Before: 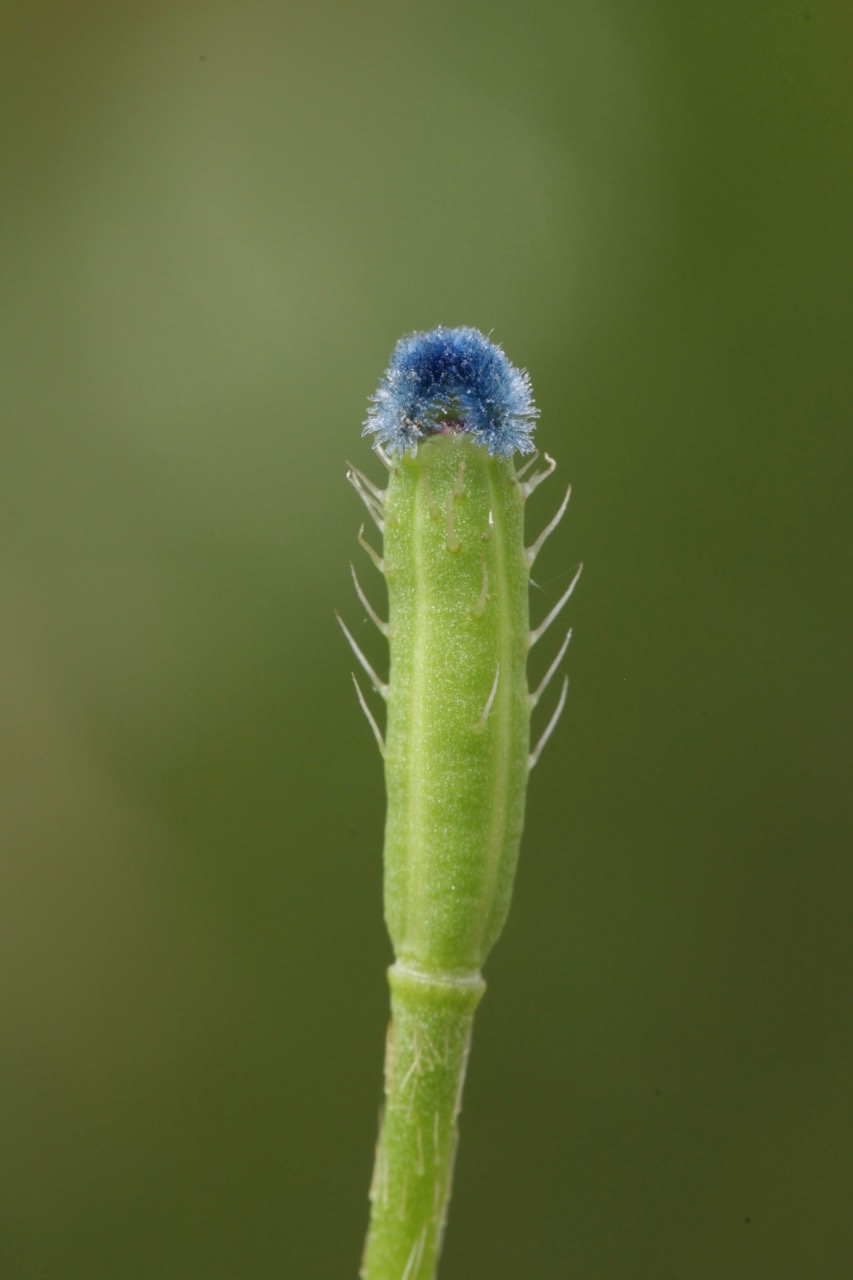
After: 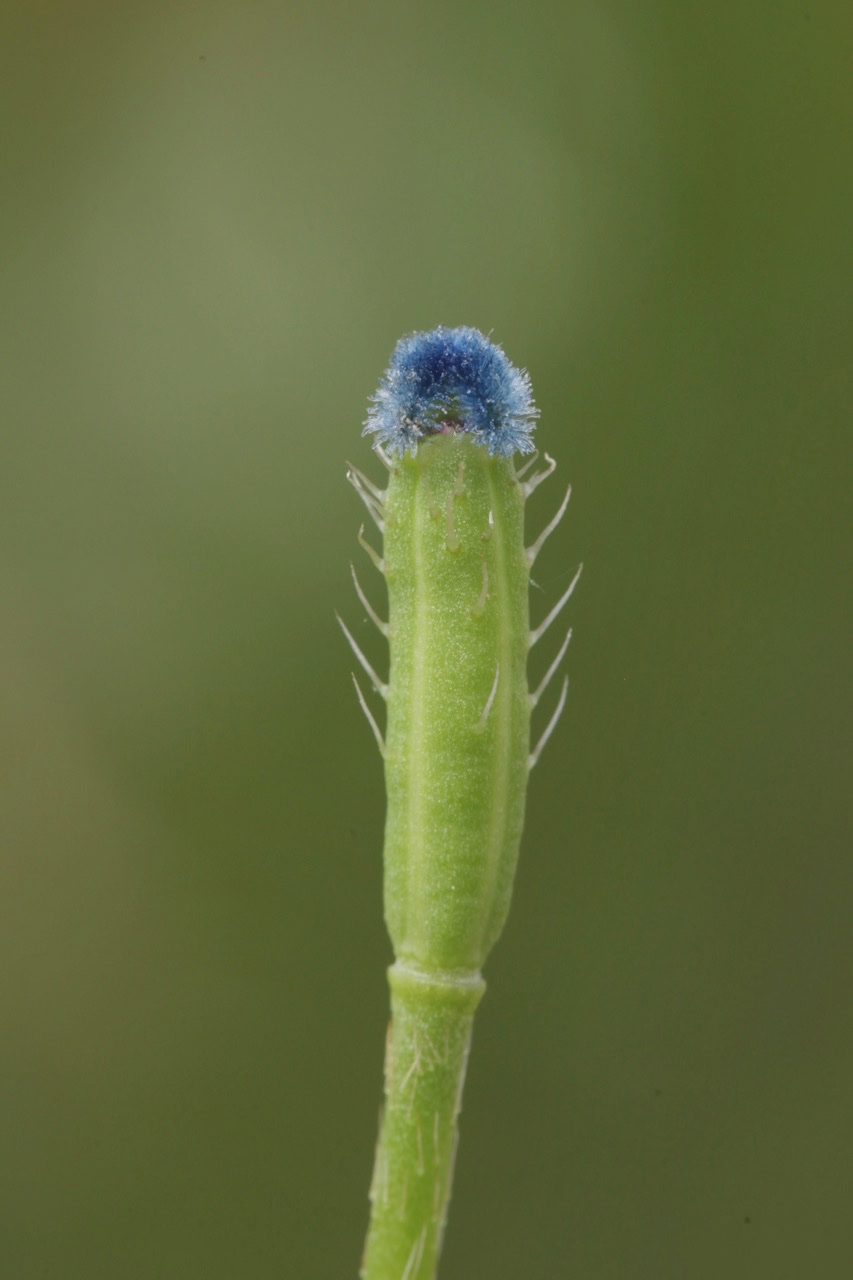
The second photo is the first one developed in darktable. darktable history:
shadows and highlights: on, module defaults
contrast brightness saturation: contrast -0.102, saturation -0.09
